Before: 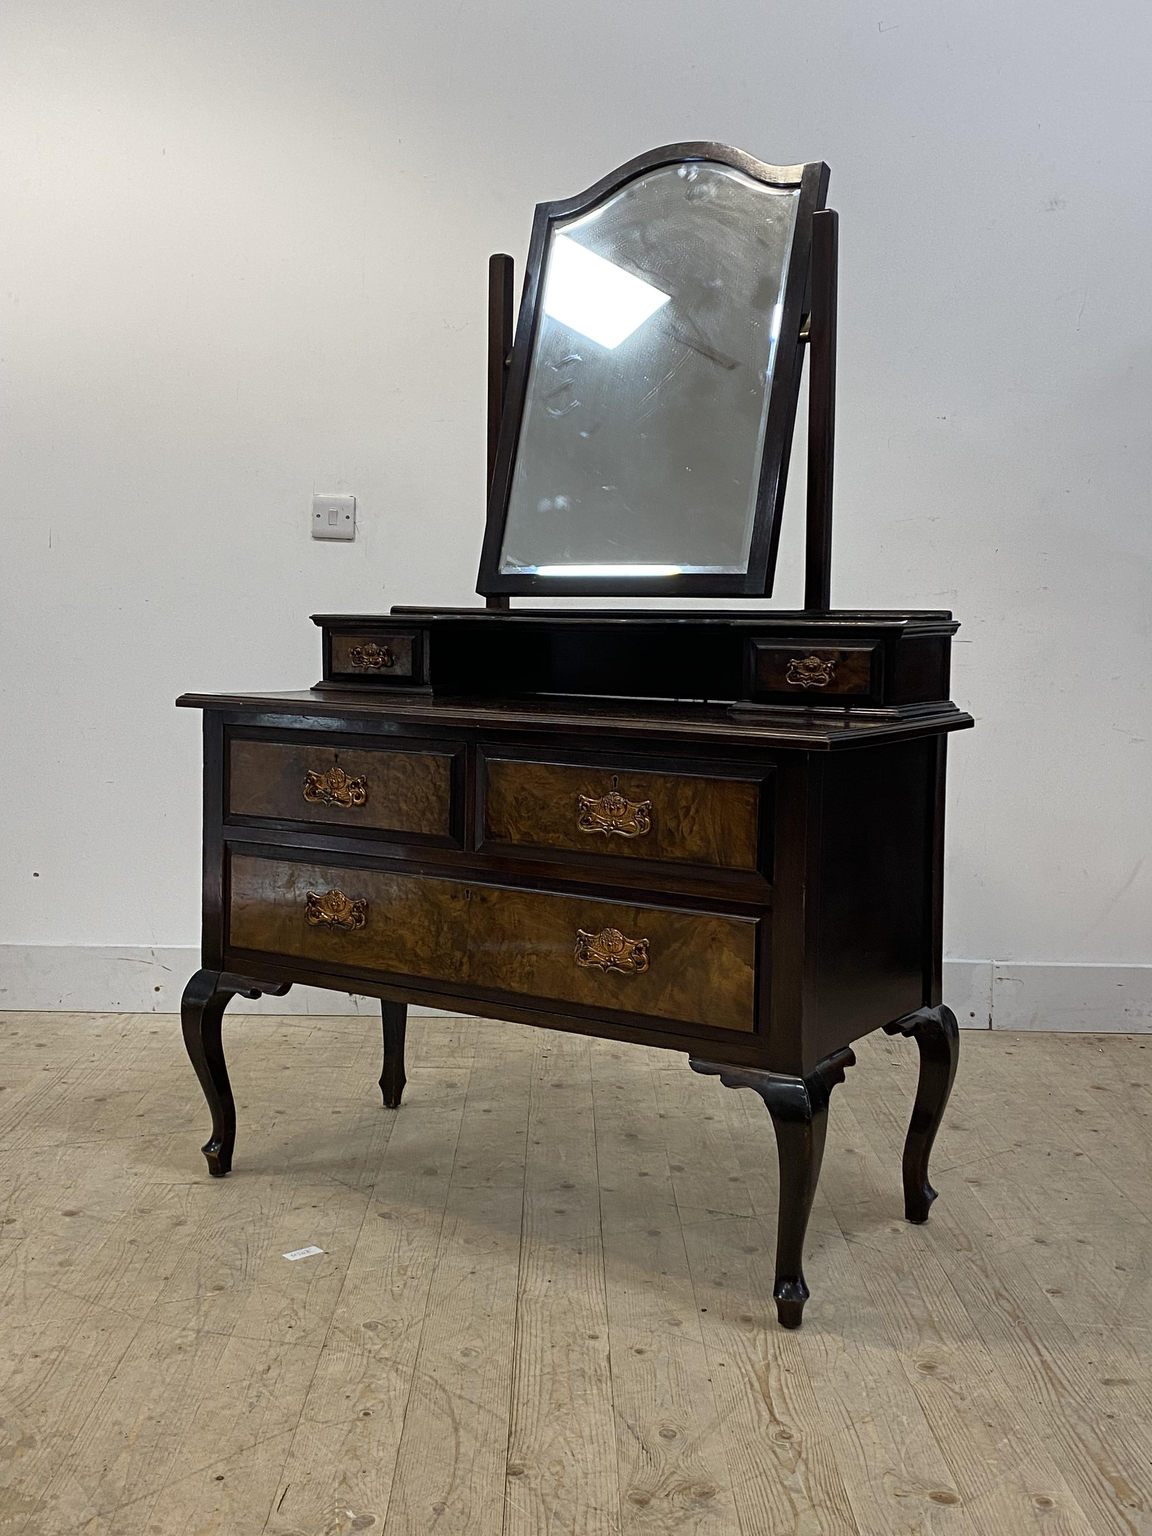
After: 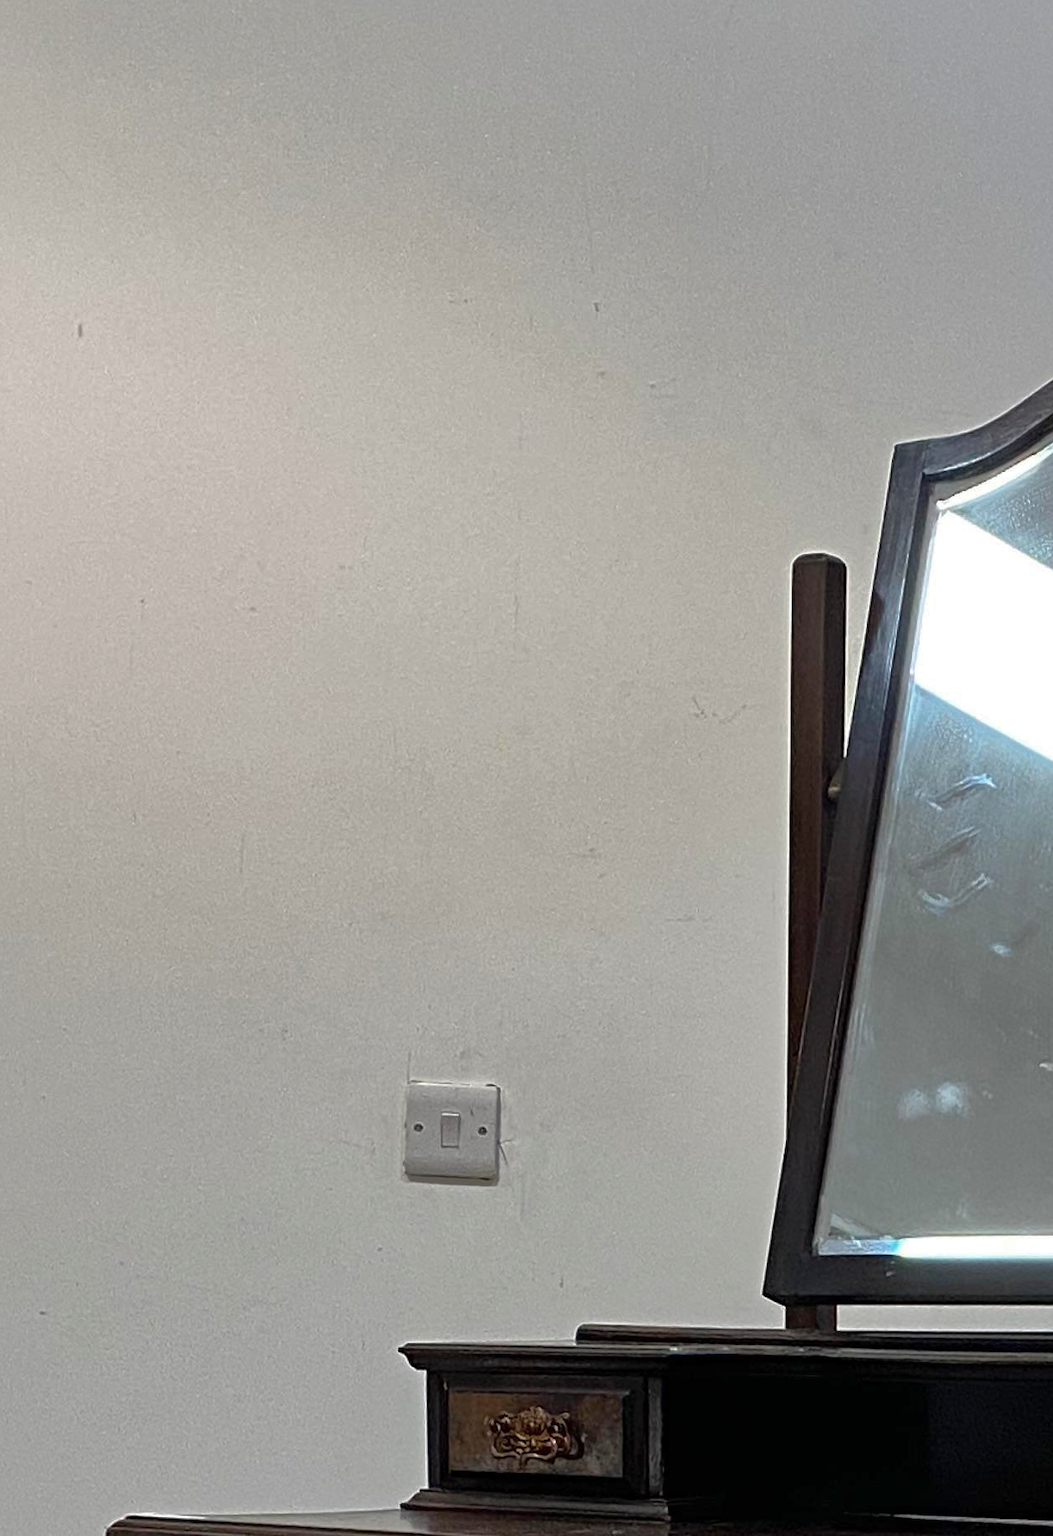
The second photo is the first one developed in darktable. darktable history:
shadows and highlights: shadows 39.52, highlights -59.99
crop and rotate: left 11.082%, top 0.067%, right 47.136%, bottom 54.244%
